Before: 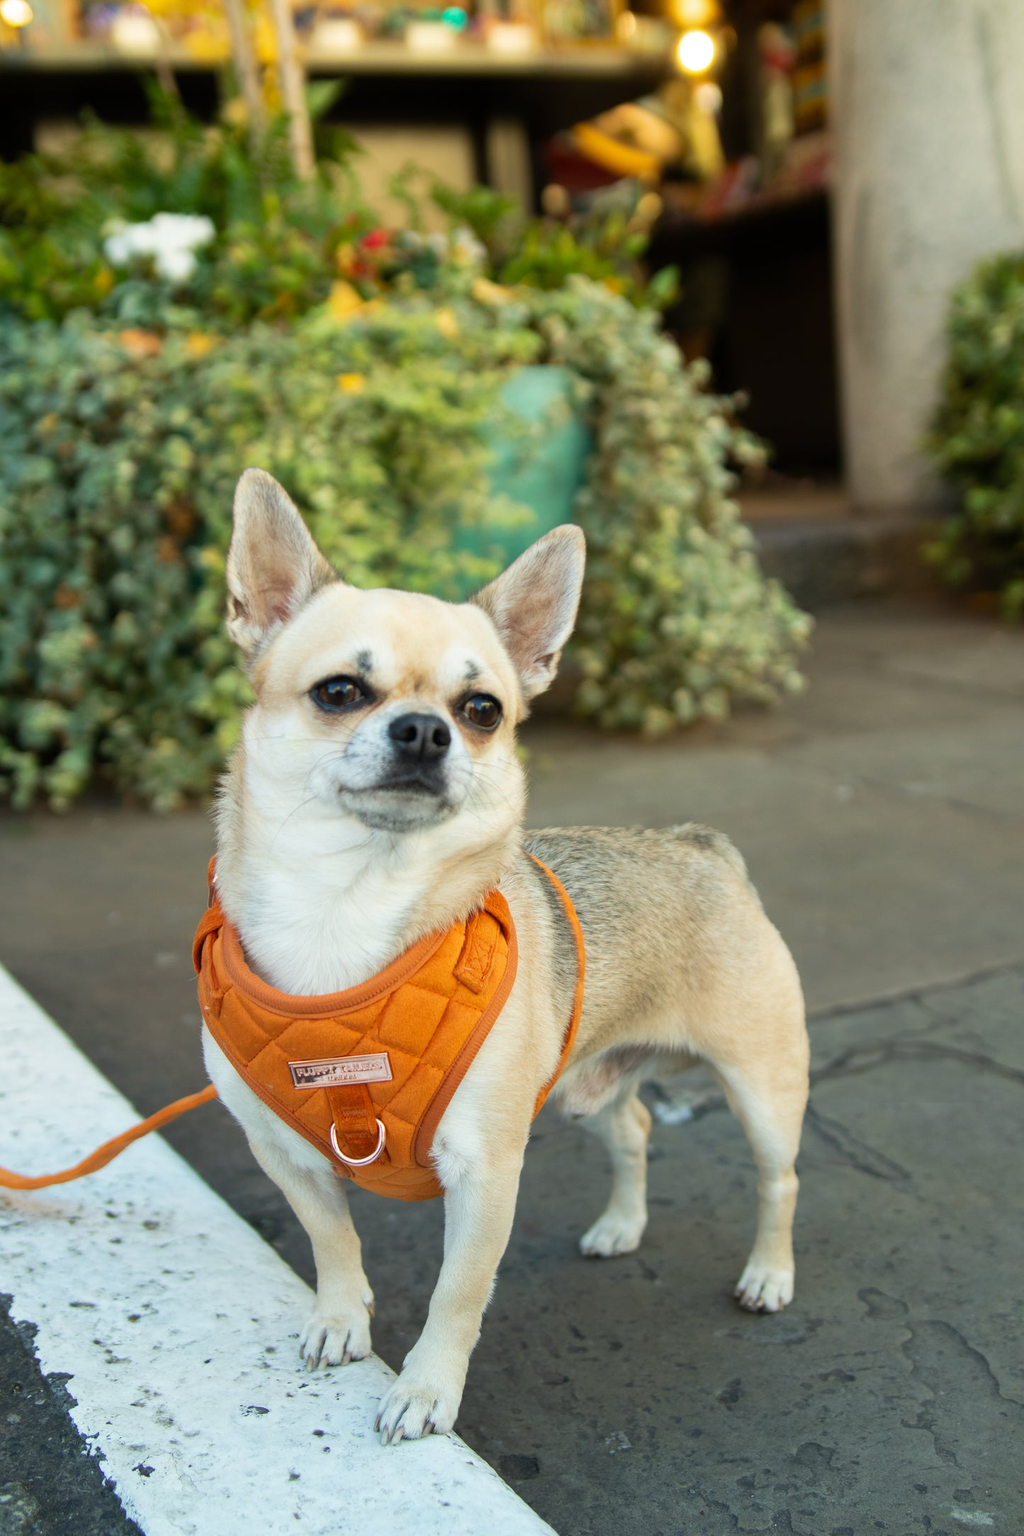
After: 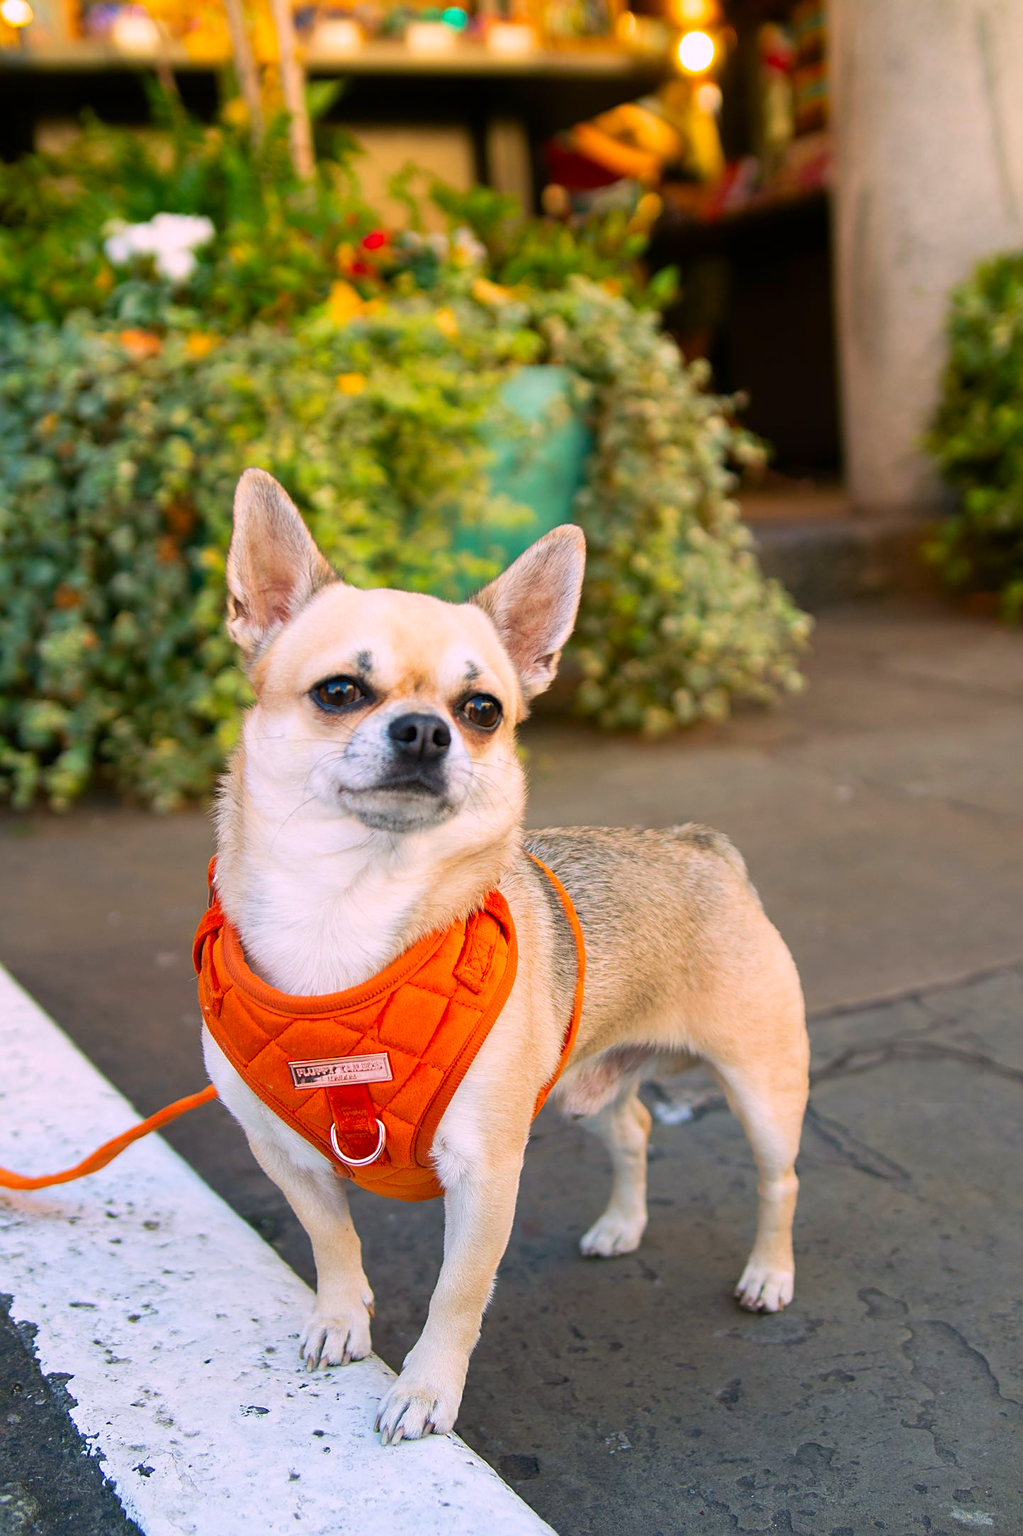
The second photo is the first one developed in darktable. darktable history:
sharpen: on, module defaults
color correction: highlights a* 11.59, highlights b* -3.7, saturation 1.5
